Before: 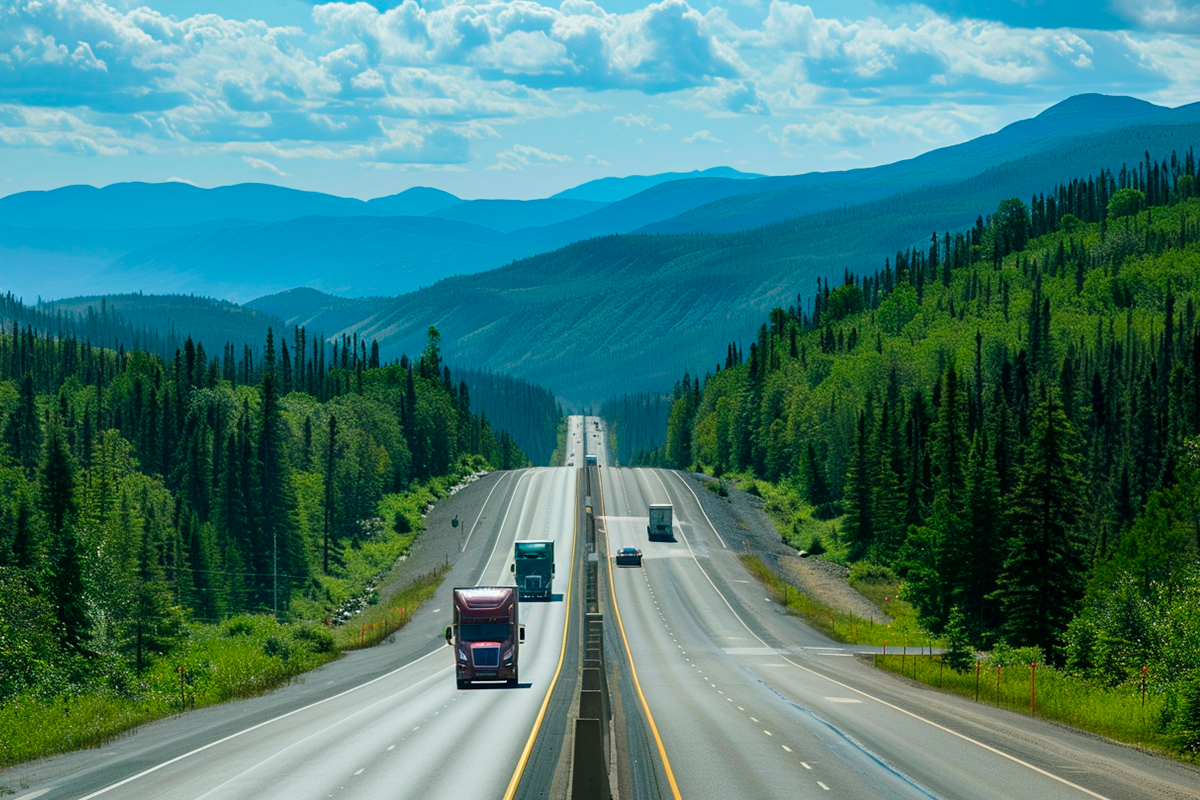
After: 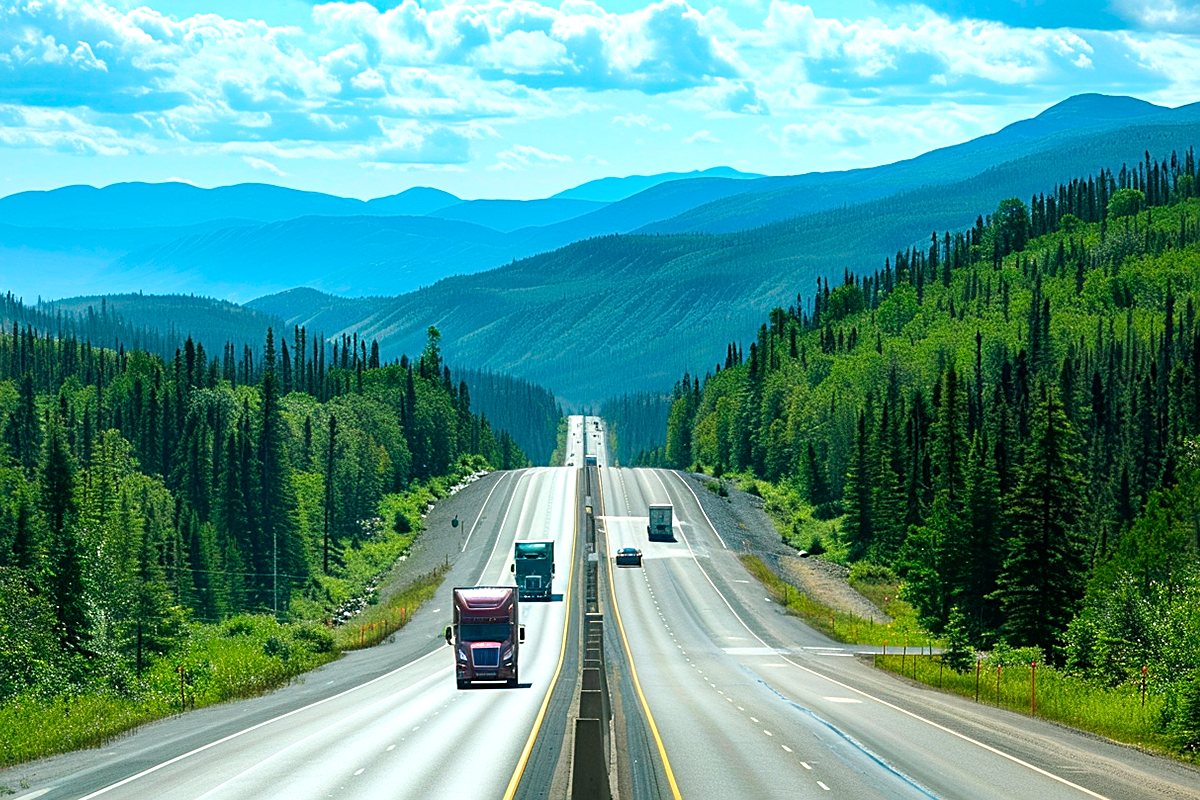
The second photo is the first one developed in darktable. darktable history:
levels: mode automatic, black 0.023%, white 99.97%, levels [0.062, 0.494, 0.925]
exposure: exposure 0.661 EV, compensate highlight preservation false
sharpen: on, module defaults
